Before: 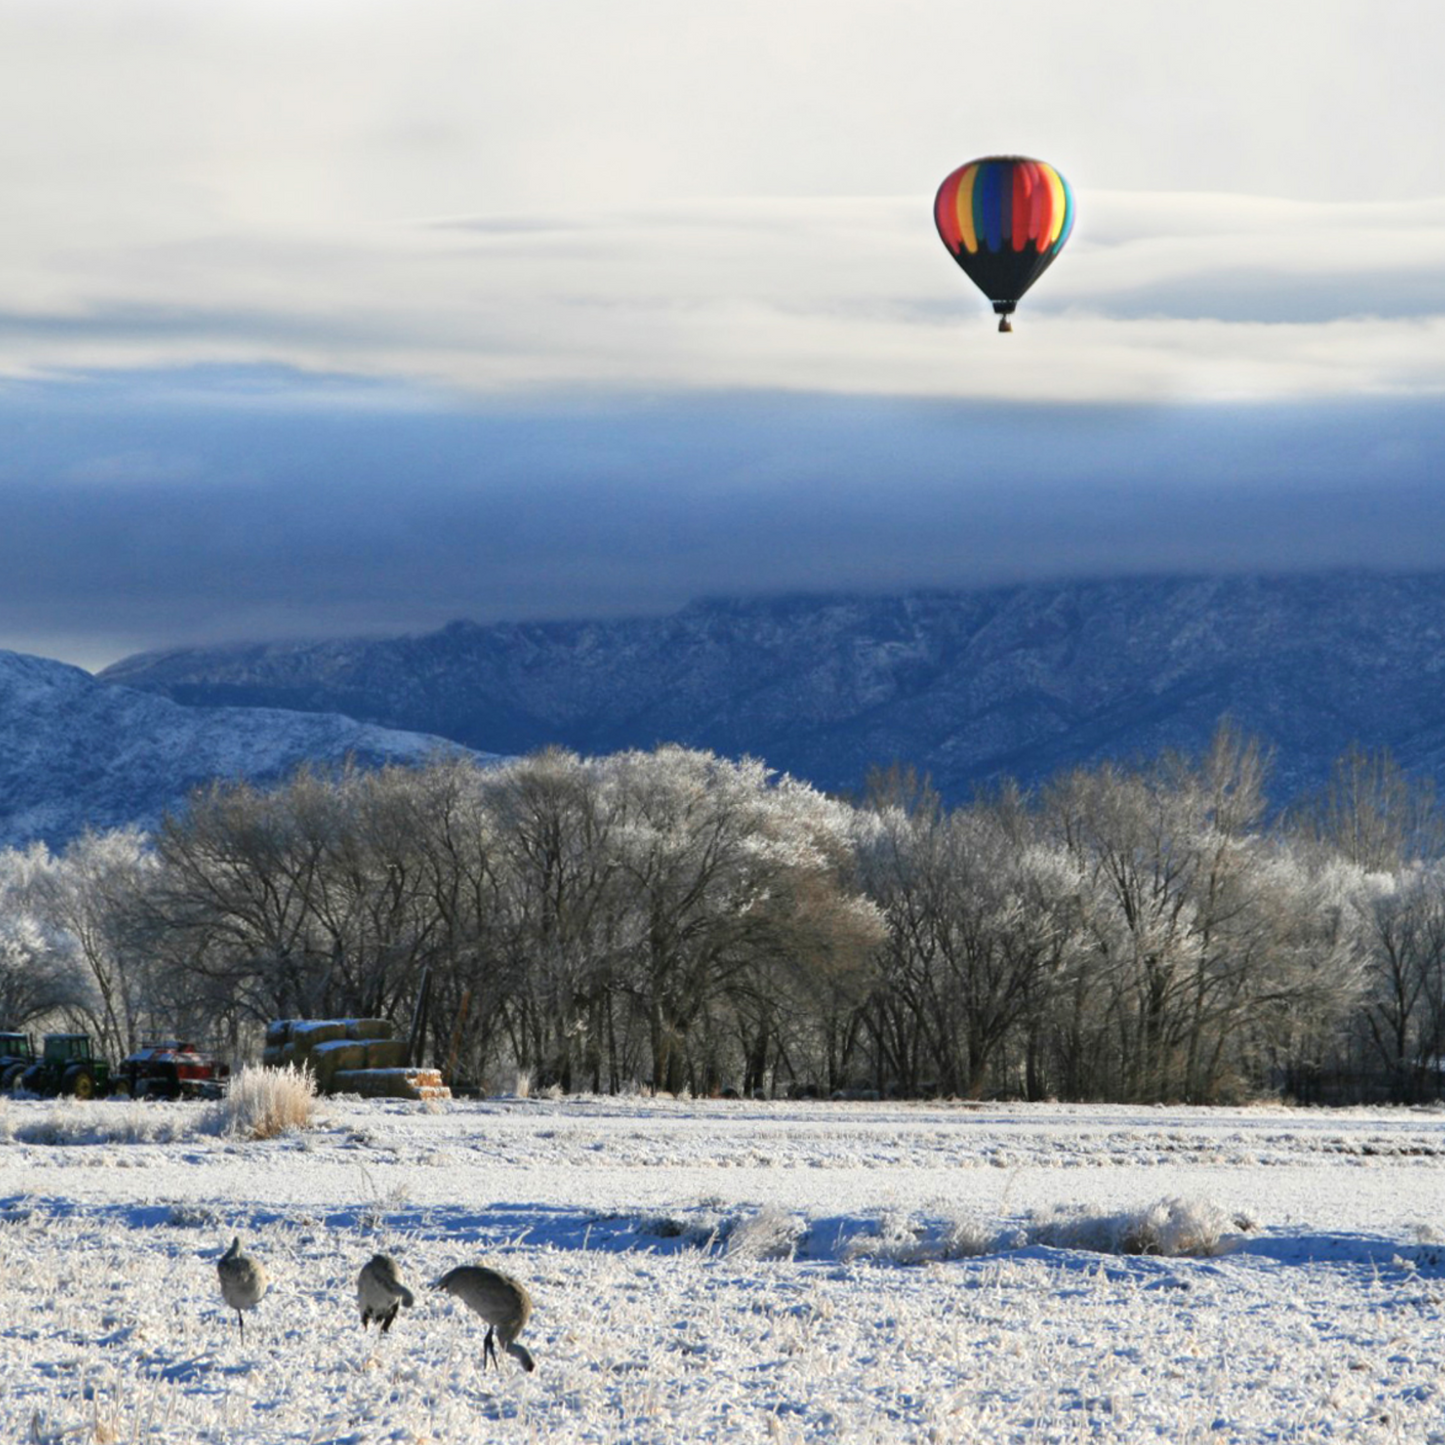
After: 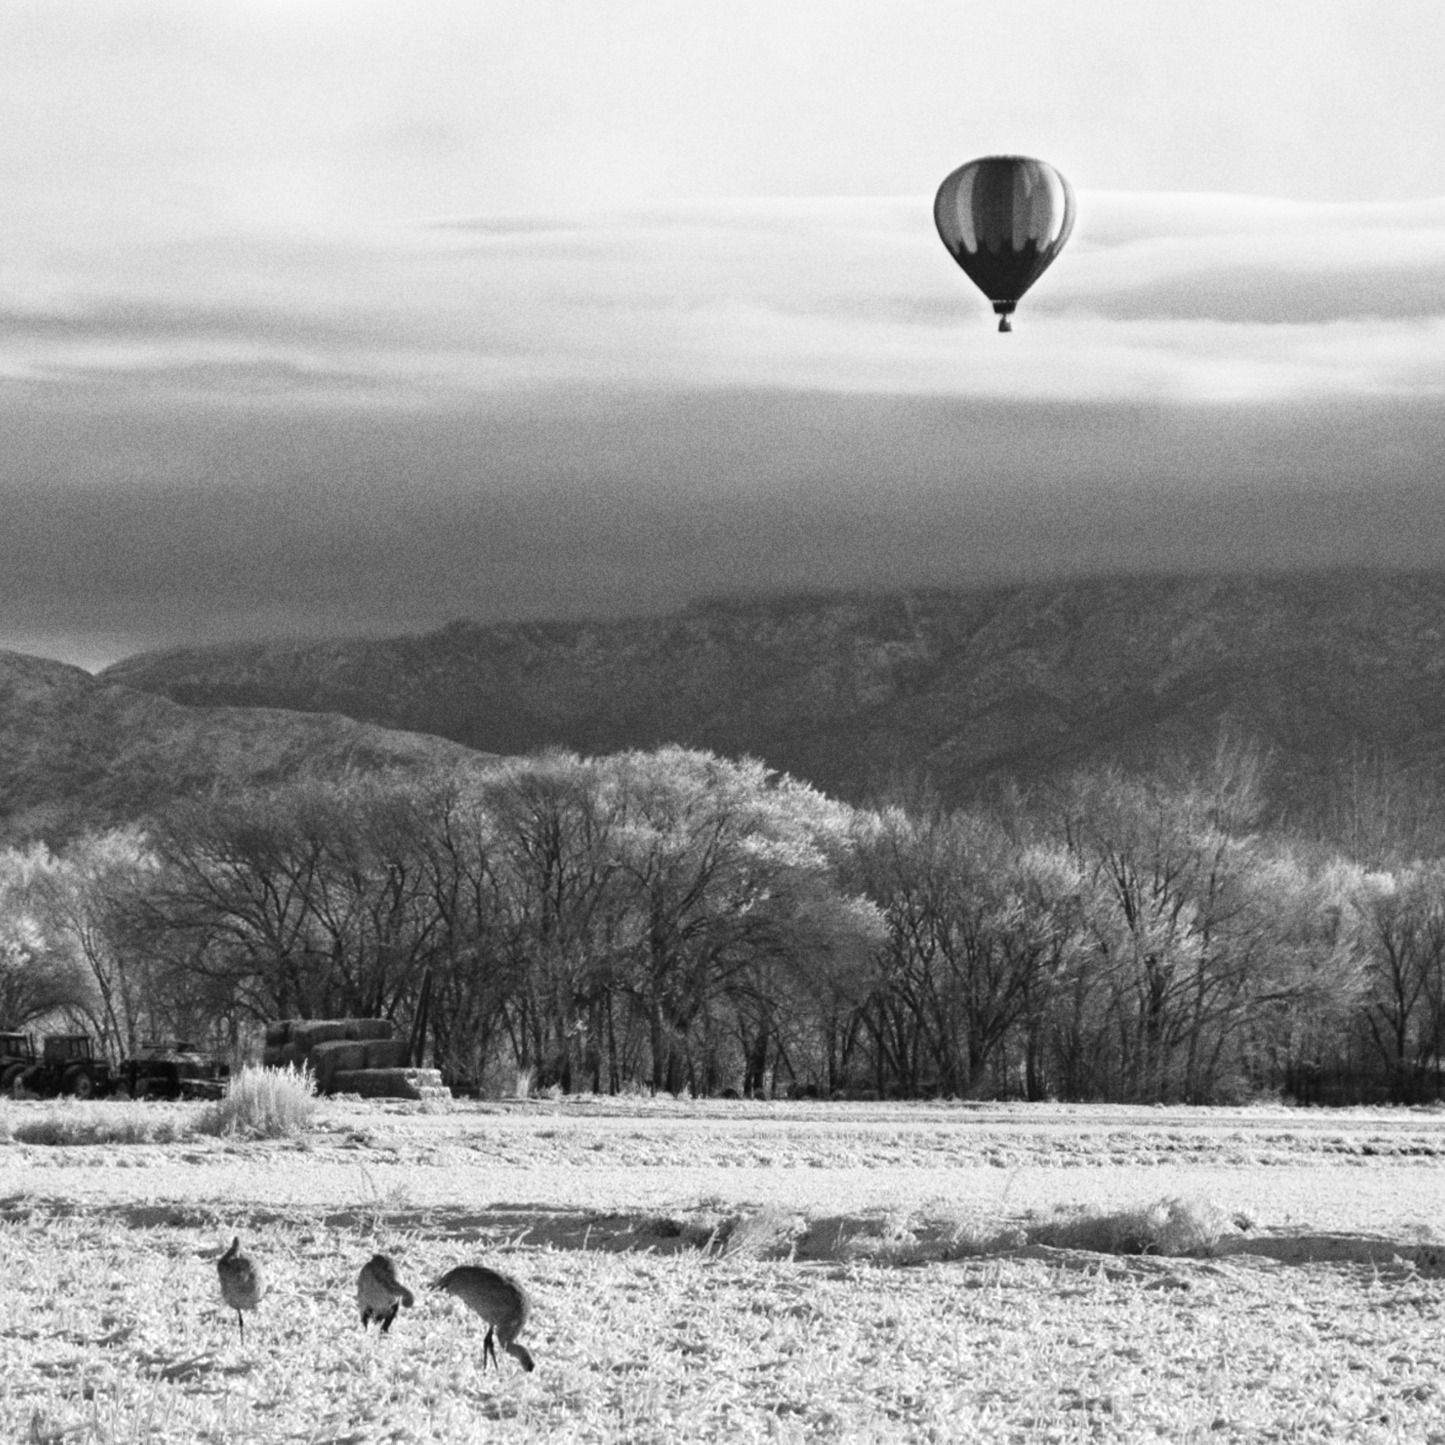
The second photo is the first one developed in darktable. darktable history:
grain: coarseness 22.88 ISO
white balance: red 1.066, blue 1.119
monochrome: on, module defaults
